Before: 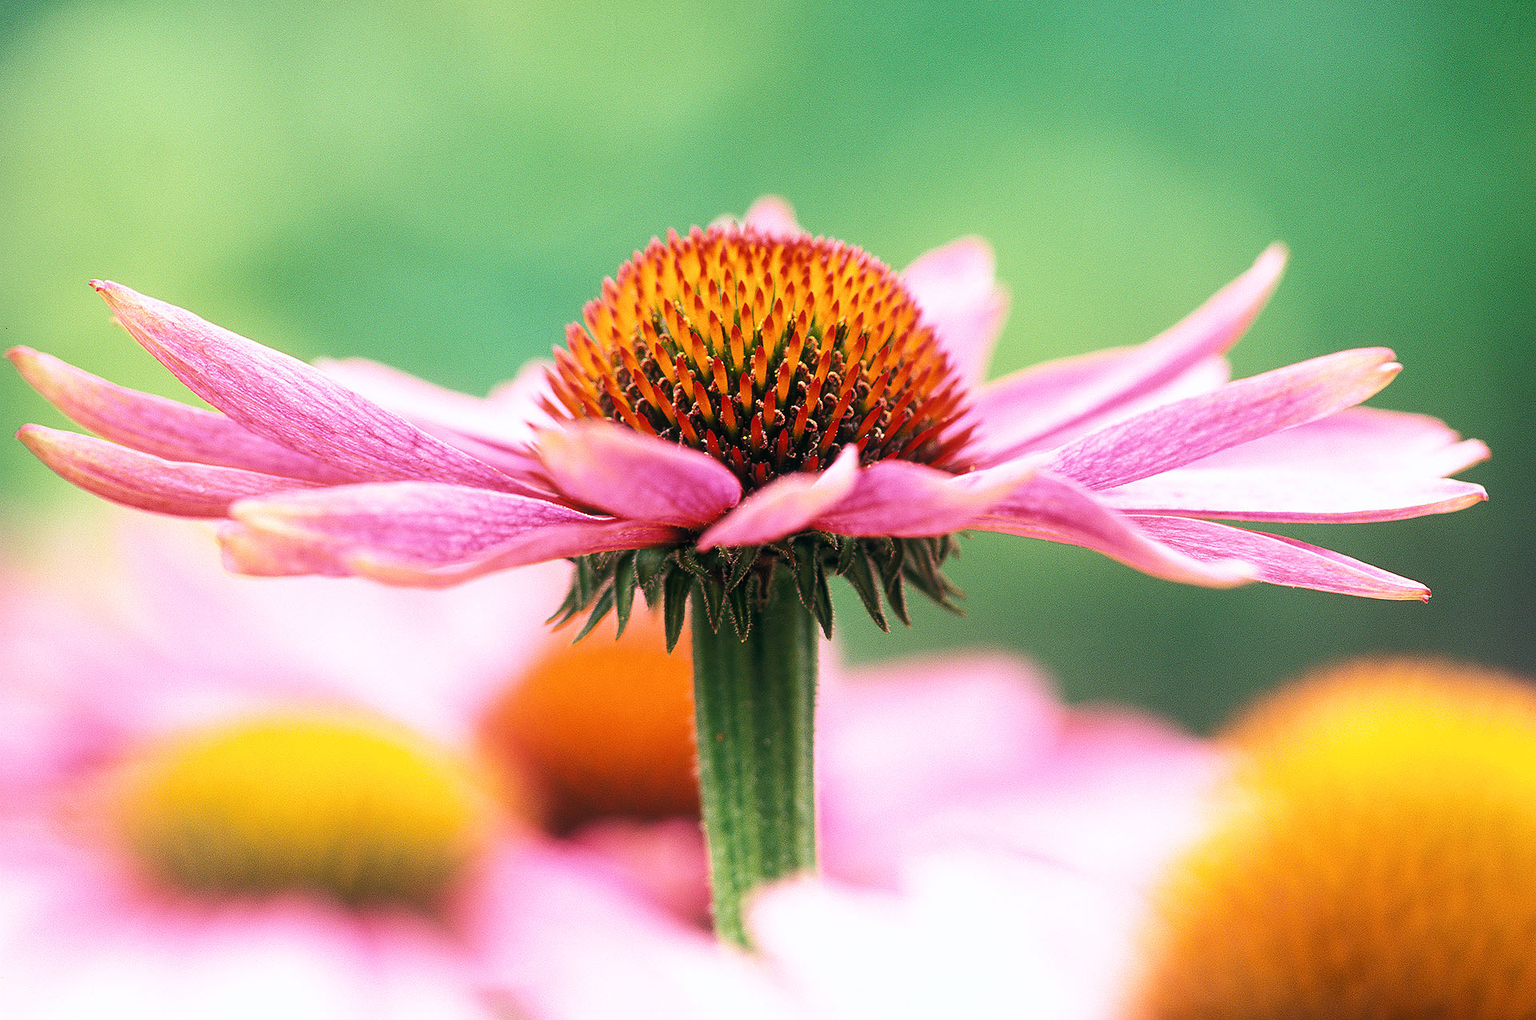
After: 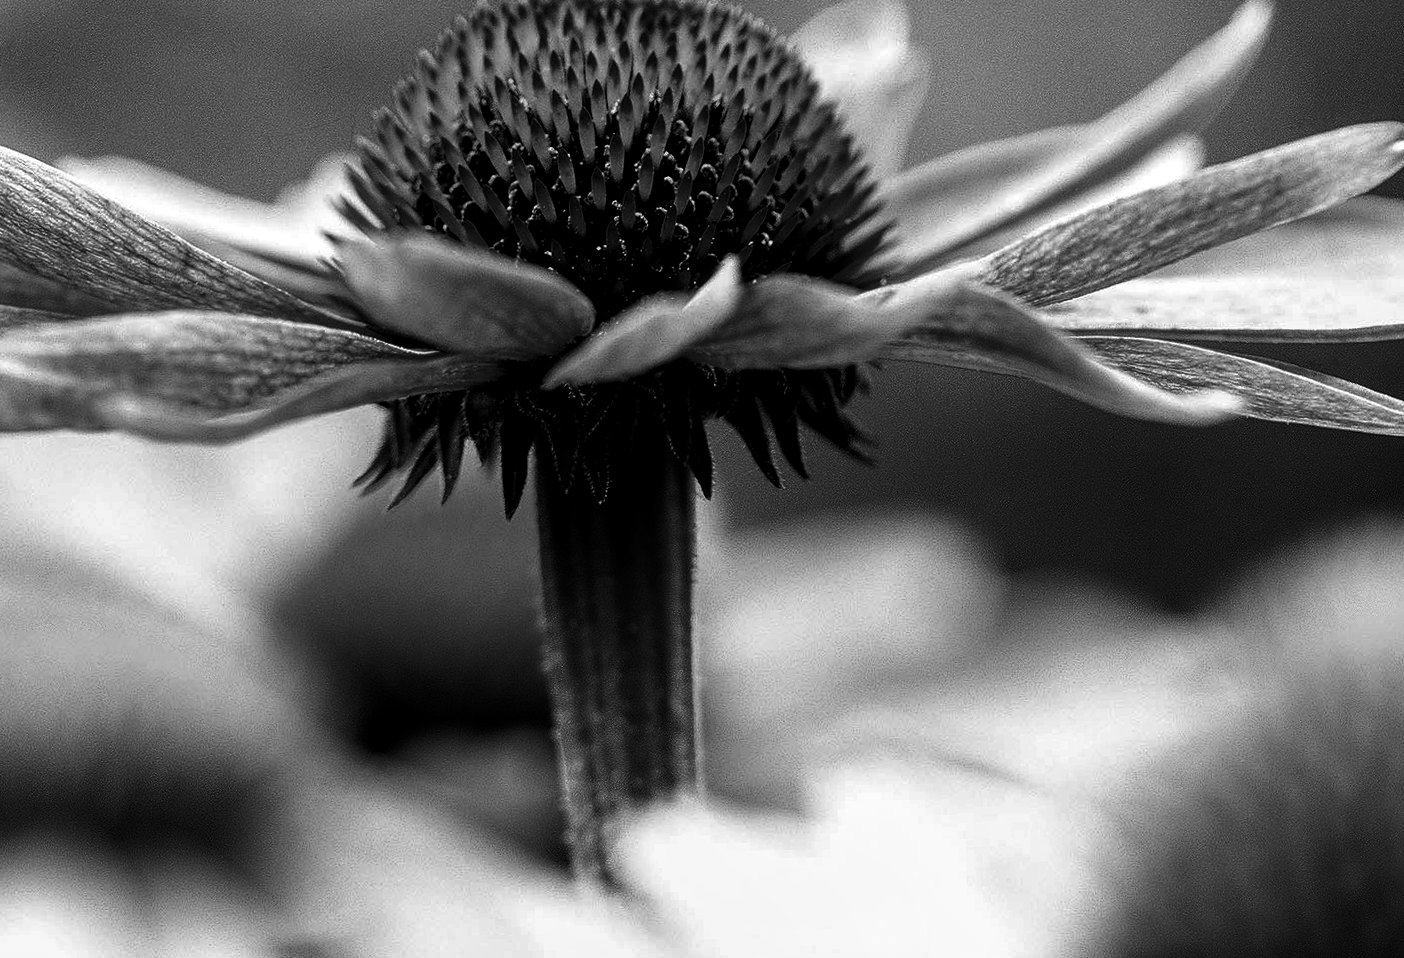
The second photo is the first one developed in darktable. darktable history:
rotate and perspective: rotation -1°, crop left 0.011, crop right 0.989, crop top 0.025, crop bottom 0.975
local contrast: detail 130%
contrast brightness saturation: contrast 0.02, brightness -1, saturation -1
crop: left 16.871%, top 22.857%, right 9.116%
